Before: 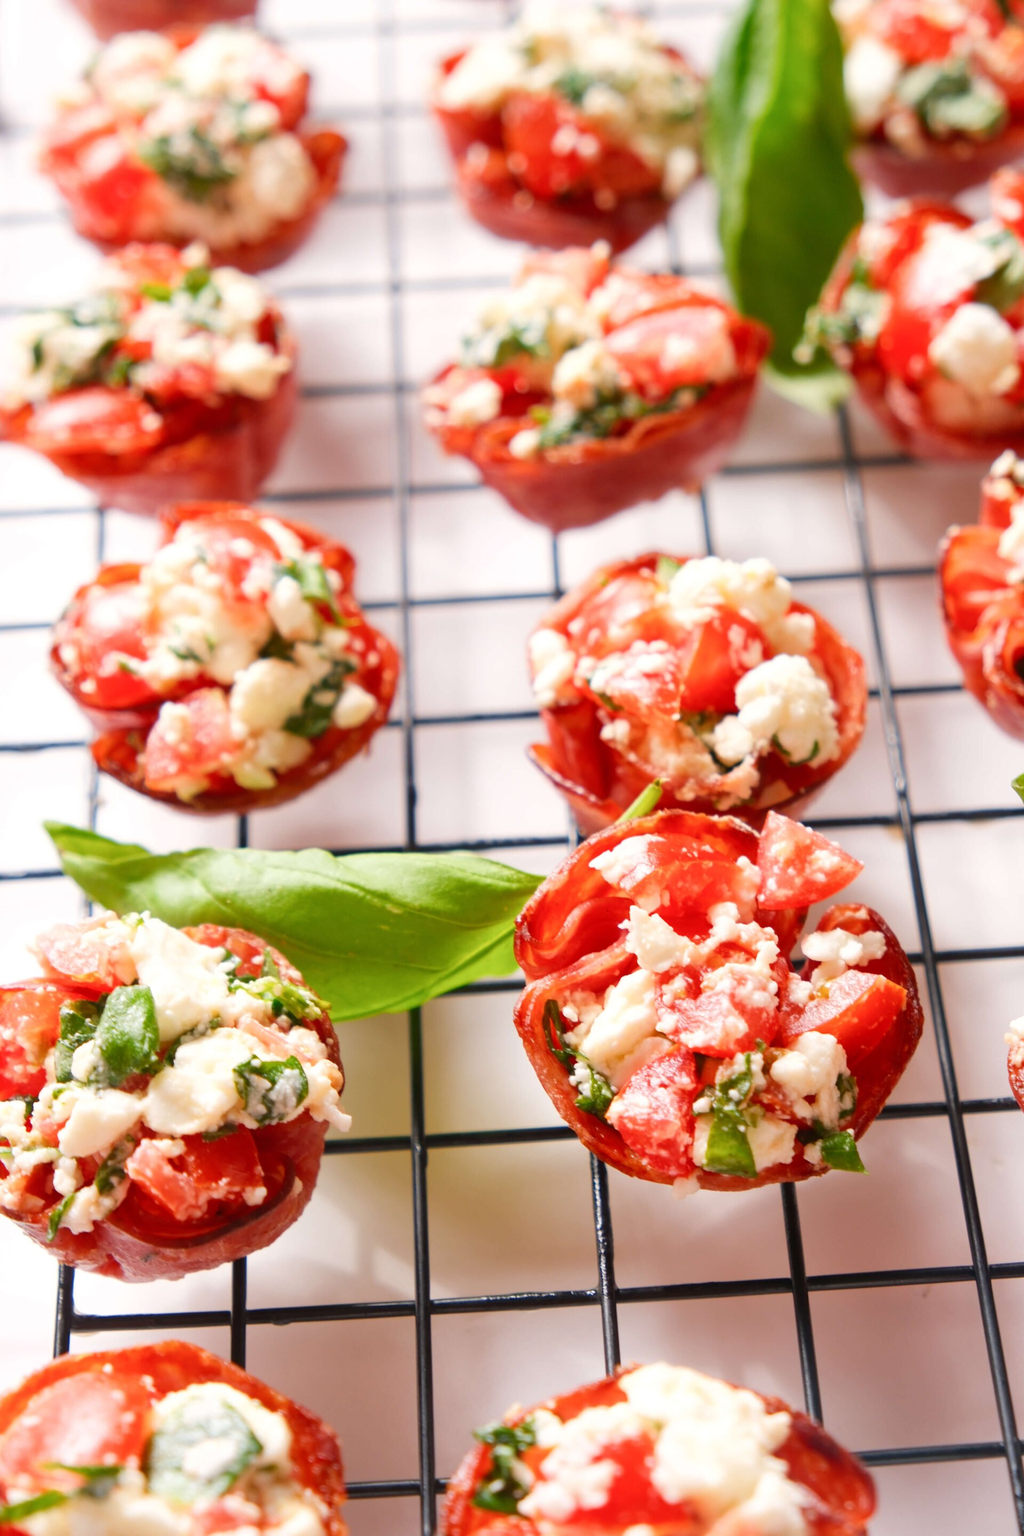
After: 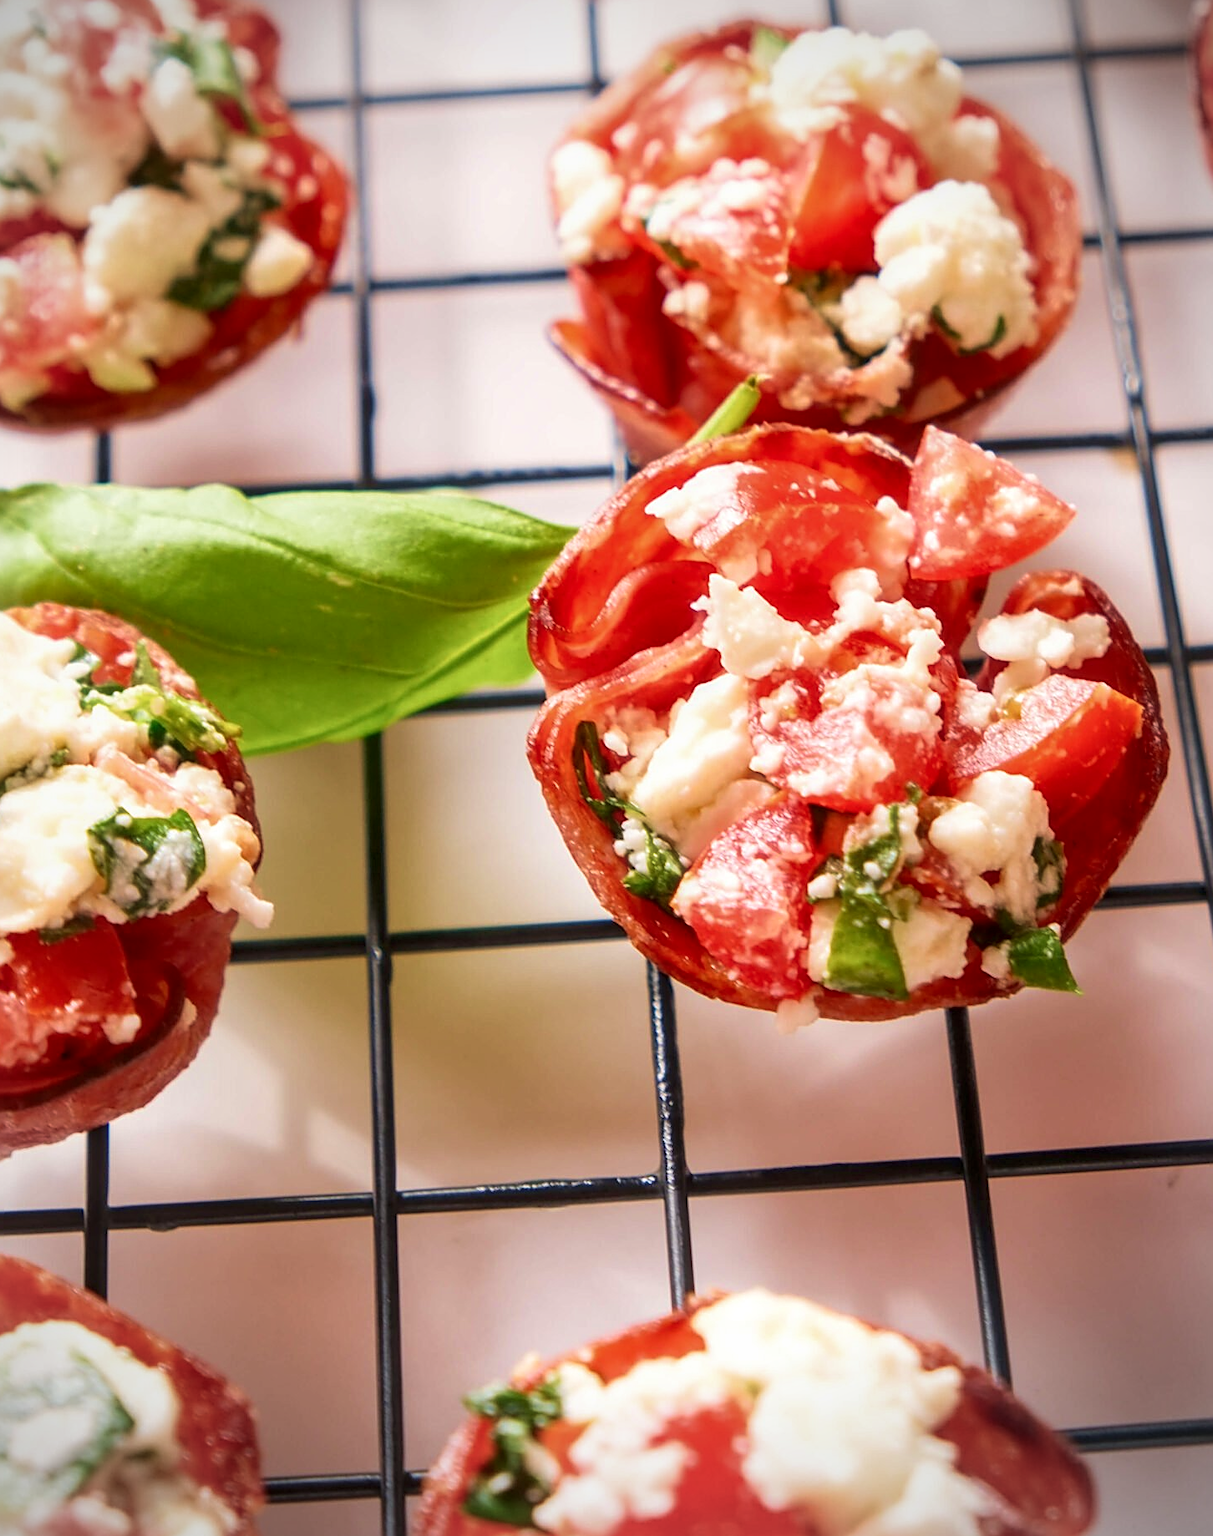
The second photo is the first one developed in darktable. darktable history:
crop and rotate: left 17.299%, top 35.115%, right 7.015%, bottom 1.024%
haze removal: strength -0.1, adaptive false
local contrast: detail 130%
sharpen: on, module defaults
velvia: strength 39.63%
exposure: exposure -0.157 EV, compensate highlight preservation false
vignetting: on, module defaults
tone equalizer: on, module defaults
